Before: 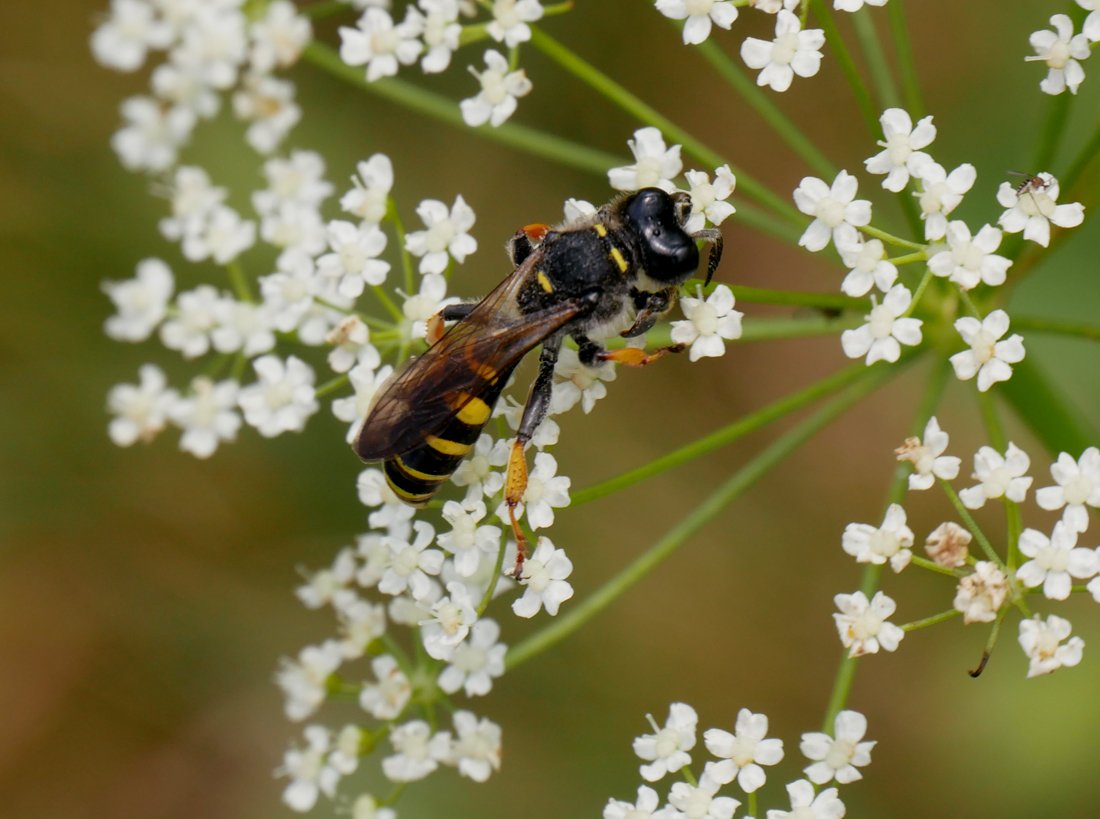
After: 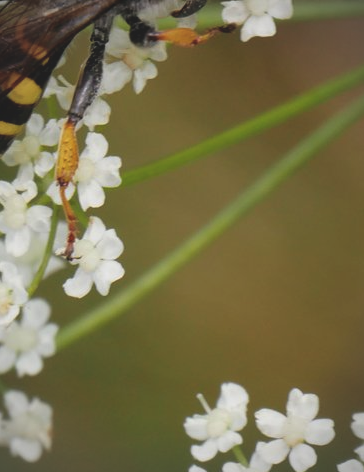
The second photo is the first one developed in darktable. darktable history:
exposure: black level correction -0.015, compensate highlight preservation false
crop: left 40.878%, top 39.176%, right 25.993%, bottom 3.081%
vignetting: on, module defaults
